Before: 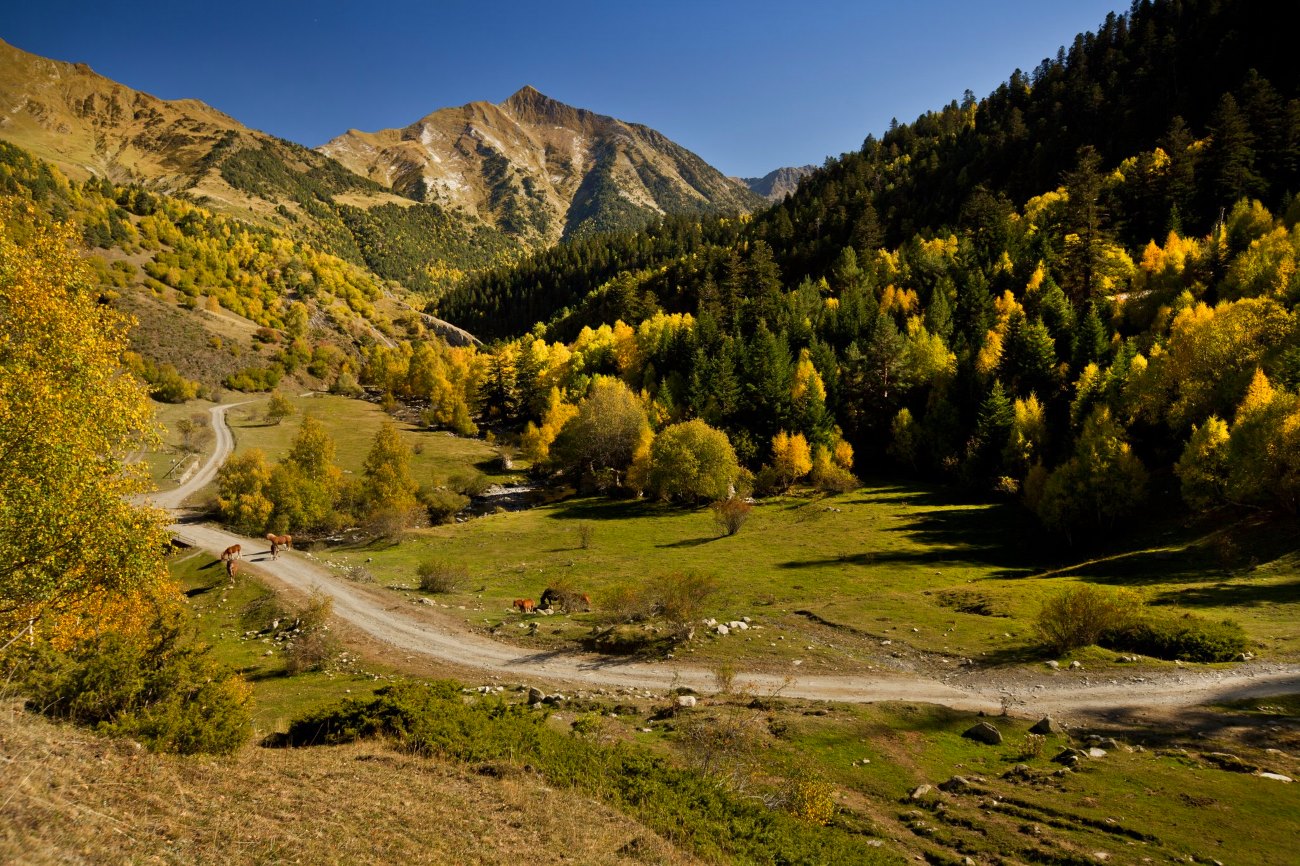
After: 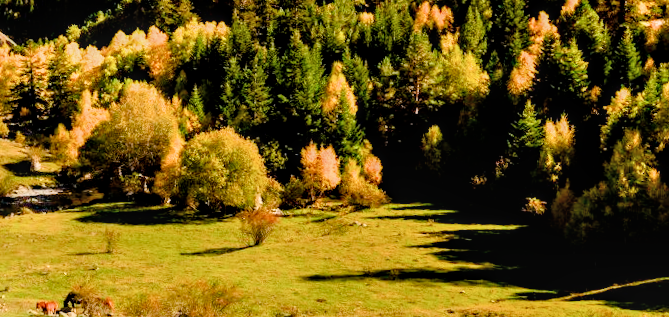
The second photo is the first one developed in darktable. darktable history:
color balance rgb: perceptual saturation grading › global saturation 20%, perceptual saturation grading › highlights -25%, perceptual saturation grading › shadows 50%, global vibrance -25%
exposure: black level correction 0, exposure 1.741 EV, compensate exposure bias true, compensate highlight preservation false
crop: left 36.607%, top 34.735%, right 13.146%, bottom 30.611%
filmic rgb: black relative exposure -7.15 EV, white relative exposure 5.36 EV, hardness 3.02, color science v6 (2022)
rotate and perspective: rotation 2.27°, automatic cropping off
local contrast: on, module defaults
